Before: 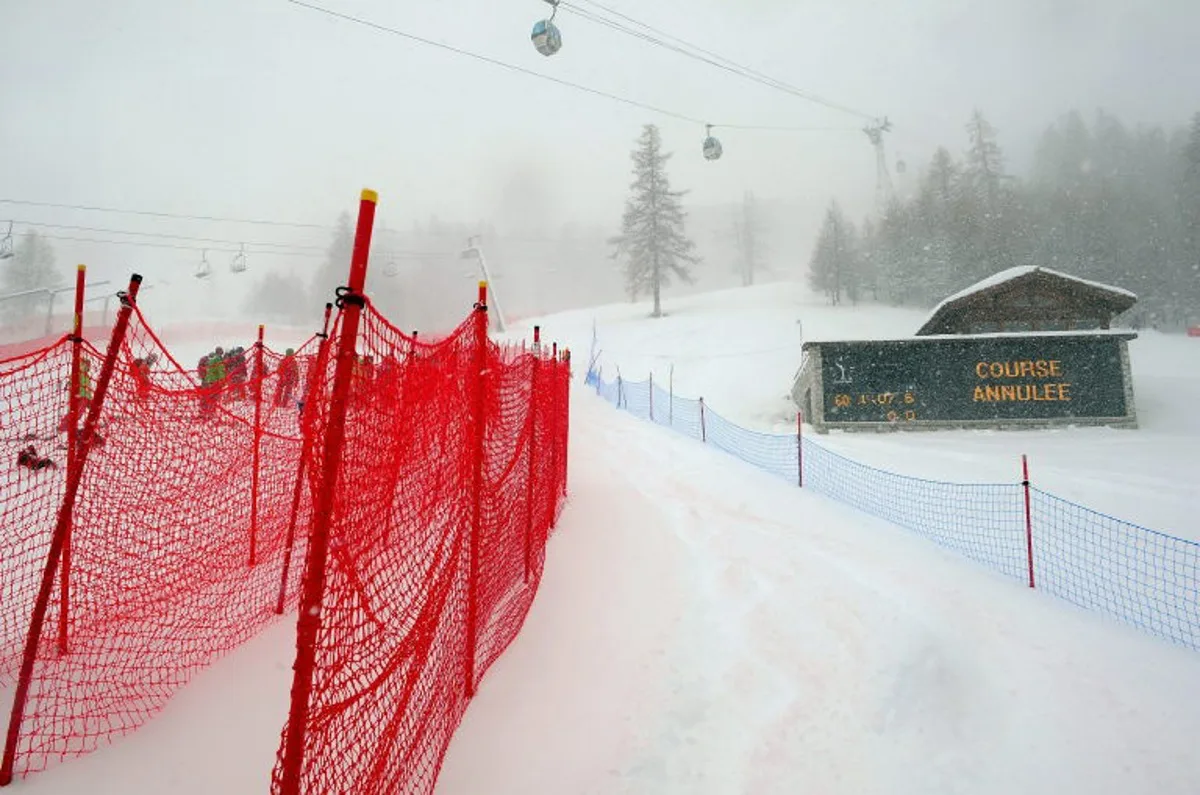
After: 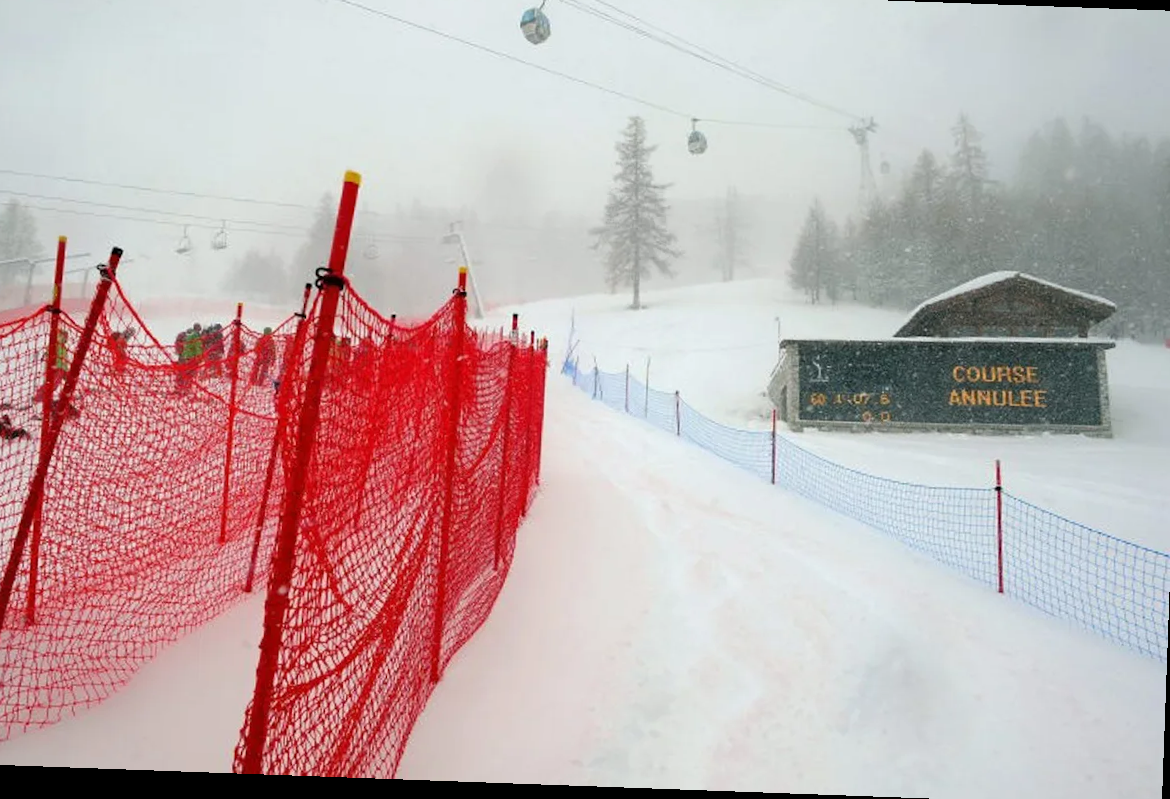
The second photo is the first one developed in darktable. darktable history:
exposure: compensate highlight preservation false
crop and rotate: angle -2.07°, left 3.146%, top 3.836%, right 1.551%, bottom 0.728%
